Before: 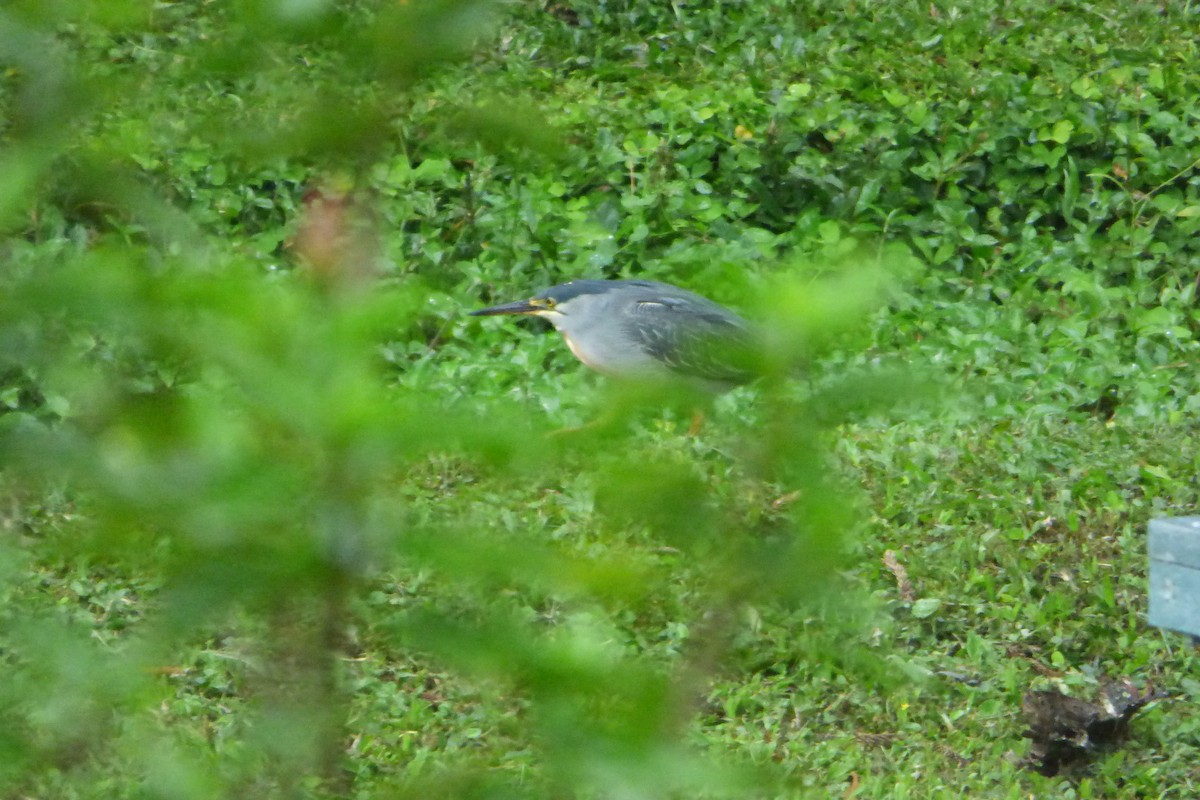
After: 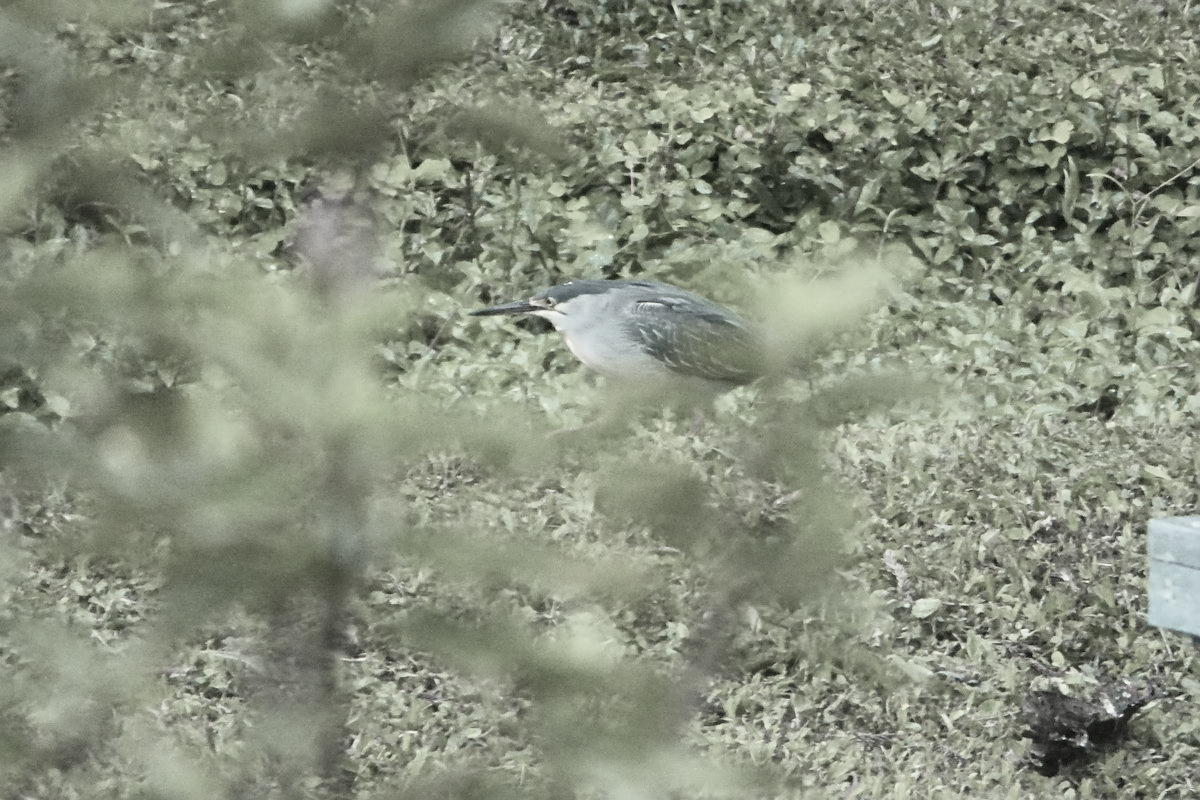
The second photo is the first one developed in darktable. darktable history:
sharpen: on, module defaults
color zones: curves: ch0 [(0, 0.559) (0.153, 0.551) (0.229, 0.5) (0.429, 0.5) (0.571, 0.5) (0.714, 0.5) (0.857, 0.5) (1, 0.559)]; ch1 [(0, 0.417) (0.112, 0.336) (0.213, 0.26) (0.429, 0.34) (0.571, 0.35) (0.683, 0.331) (0.857, 0.344) (1, 0.417)], mix 100.59%
tone curve: curves: ch0 [(0, 0.03) (0.037, 0.045) (0.123, 0.123) (0.19, 0.186) (0.277, 0.279) (0.474, 0.517) (0.584, 0.664) (0.678, 0.777) (0.875, 0.92) (1, 0.965)]; ch1 [(0, 0) (0.243, 0.245) (0.402, 0.41) (0.493, 0.487) (0.508, 0.503) (0.531, 0.532) (0.551, 0.556) (0.637, 0.671) (0.694, 0.732) (1, 1)]; ch2 [(0, 0) (0.249, 0.216) (0.356, 0.329) (0.424, 0.442) (0.476, 0.477) (0.498, 0.503) (0.517, 0.524) (0.532, 0.547) (0.562, 0.576) (0.614, 0.644) (0.706, 0.748) (0.808, 0.809) (0.991, 0.968)], color space Lab, independent channels, preserve colors none
